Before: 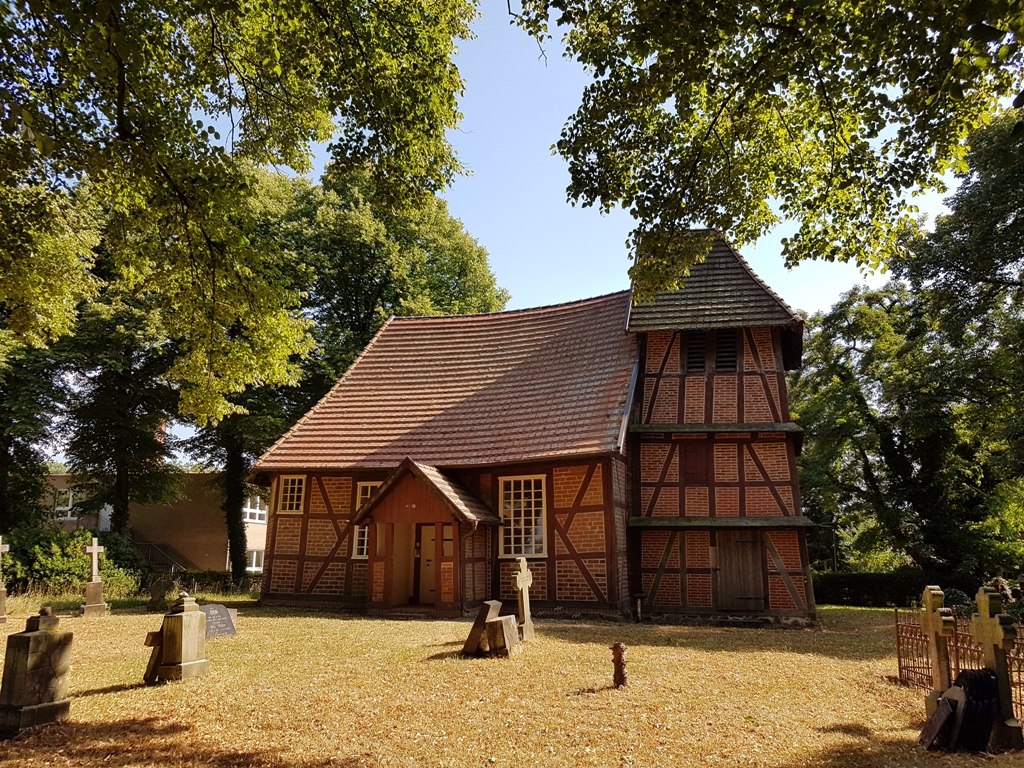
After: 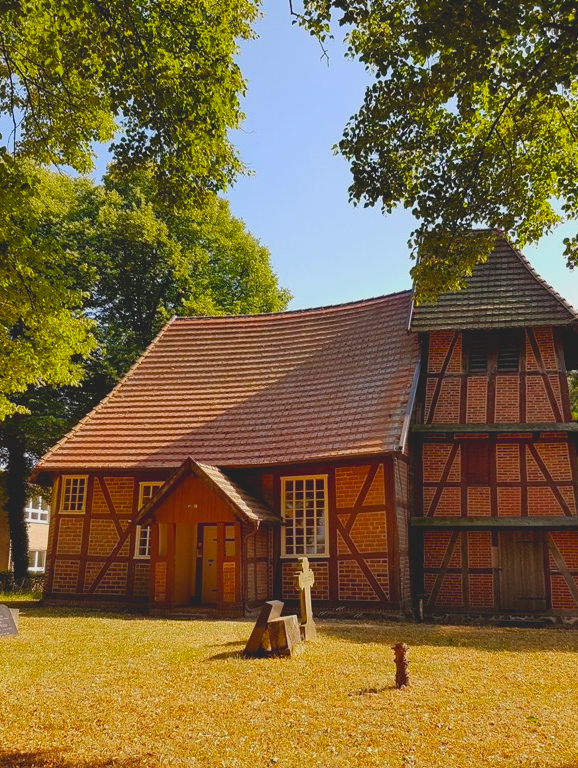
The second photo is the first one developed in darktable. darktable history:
color balance rgb: global offset › luminance 0.489%, perceptual saturation grading › global saturation 19.91%
crop: left 21.297%, right 22.249%
exposure: black level correction 0.004, exposure 0.017 EV, compensate highlight preservation false
contrast brightness saturation: contrast -0.19, saturation 0.185
